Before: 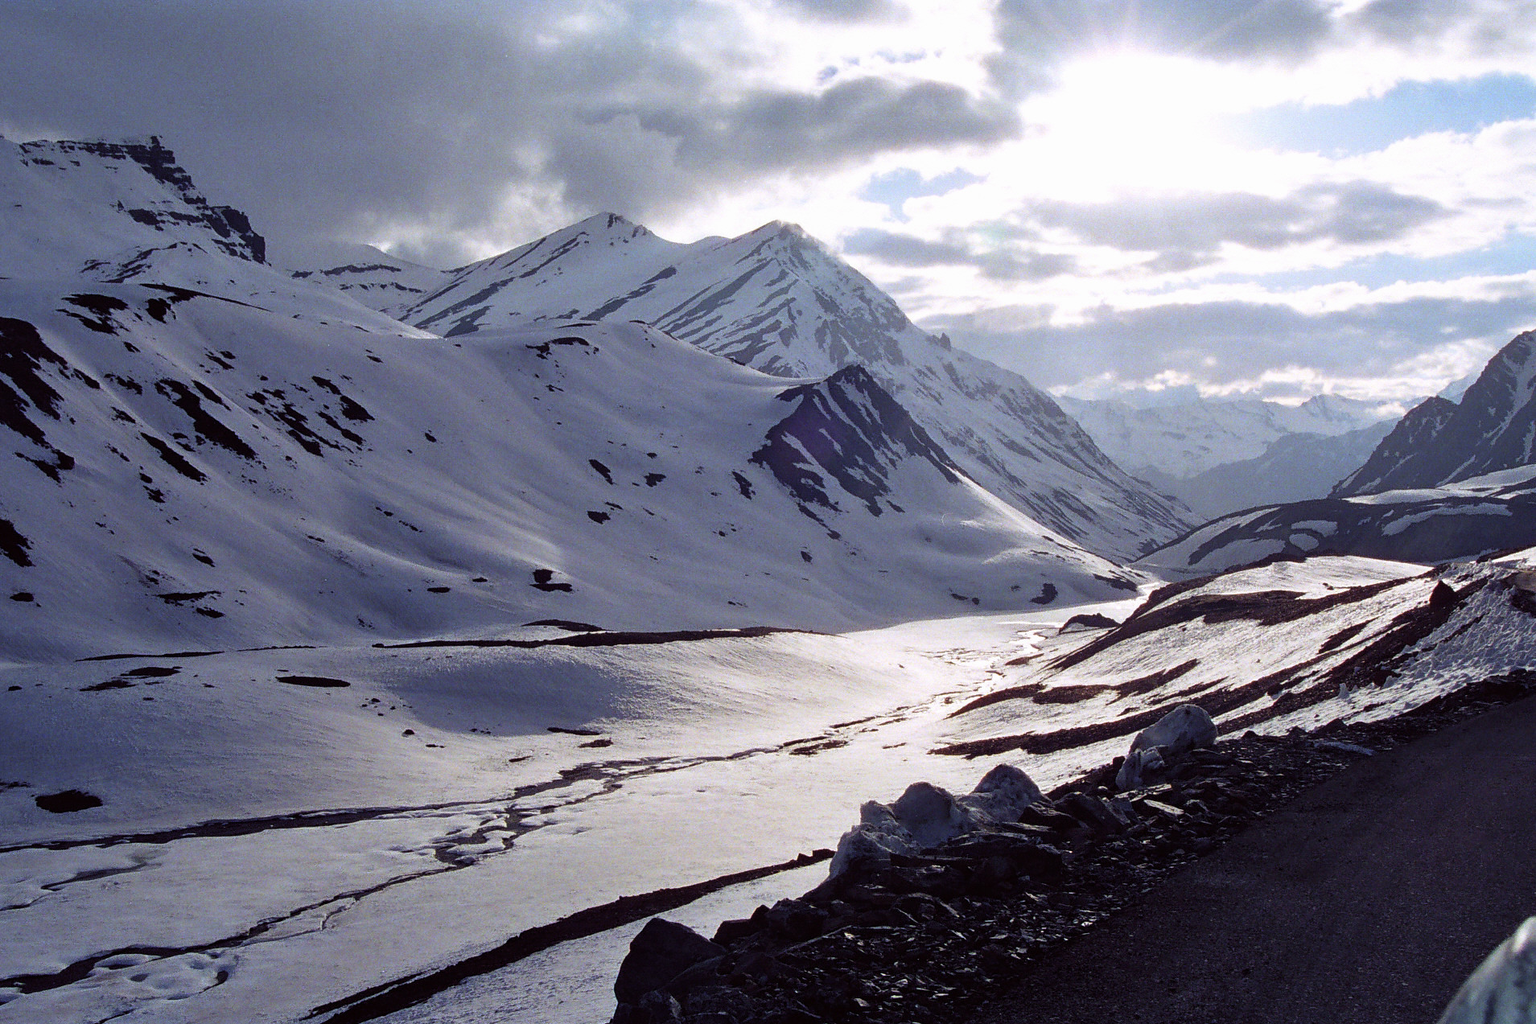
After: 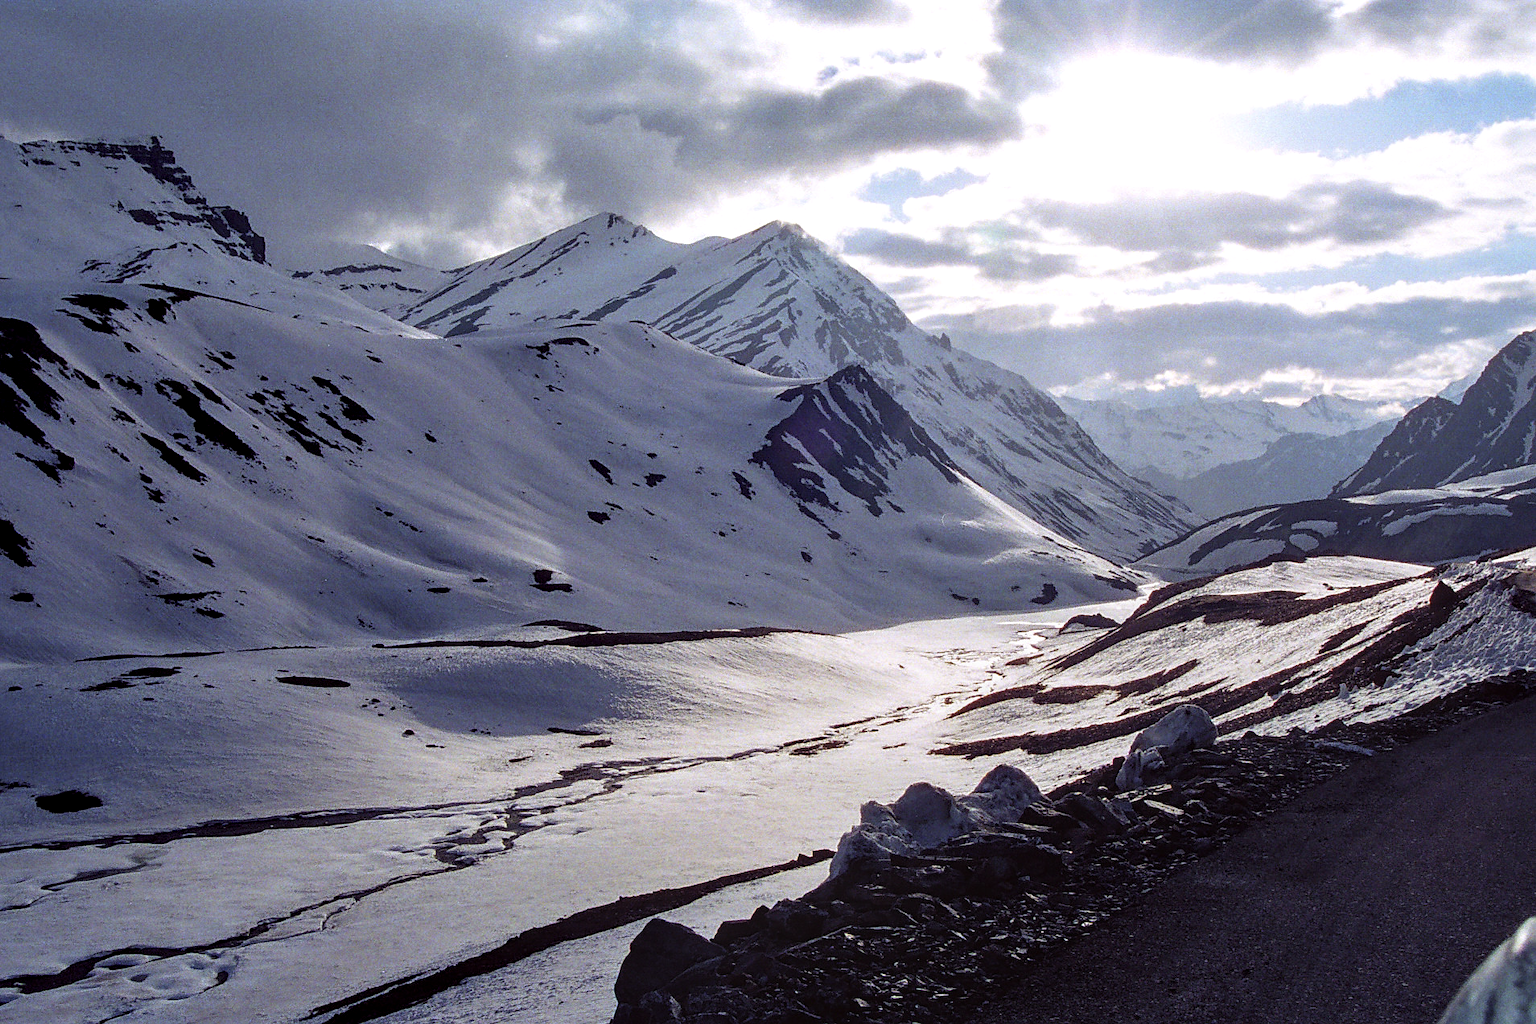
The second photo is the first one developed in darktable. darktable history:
local contrast: on, module defaults
sharpen: amount 0.201
